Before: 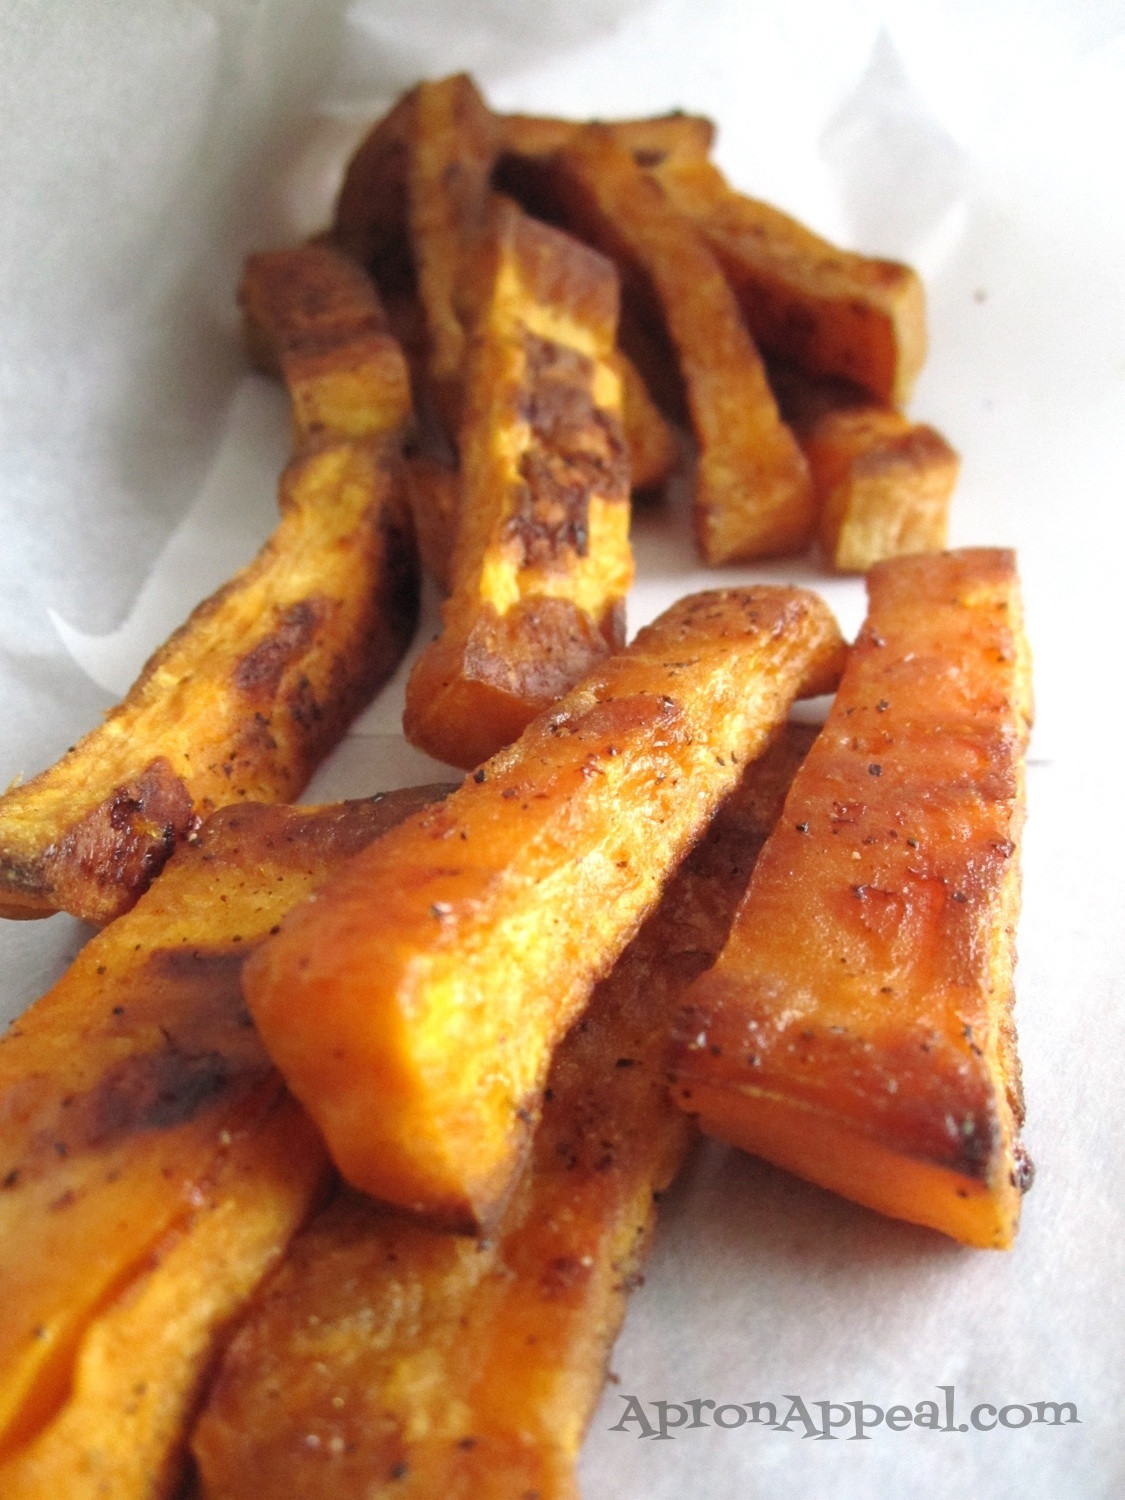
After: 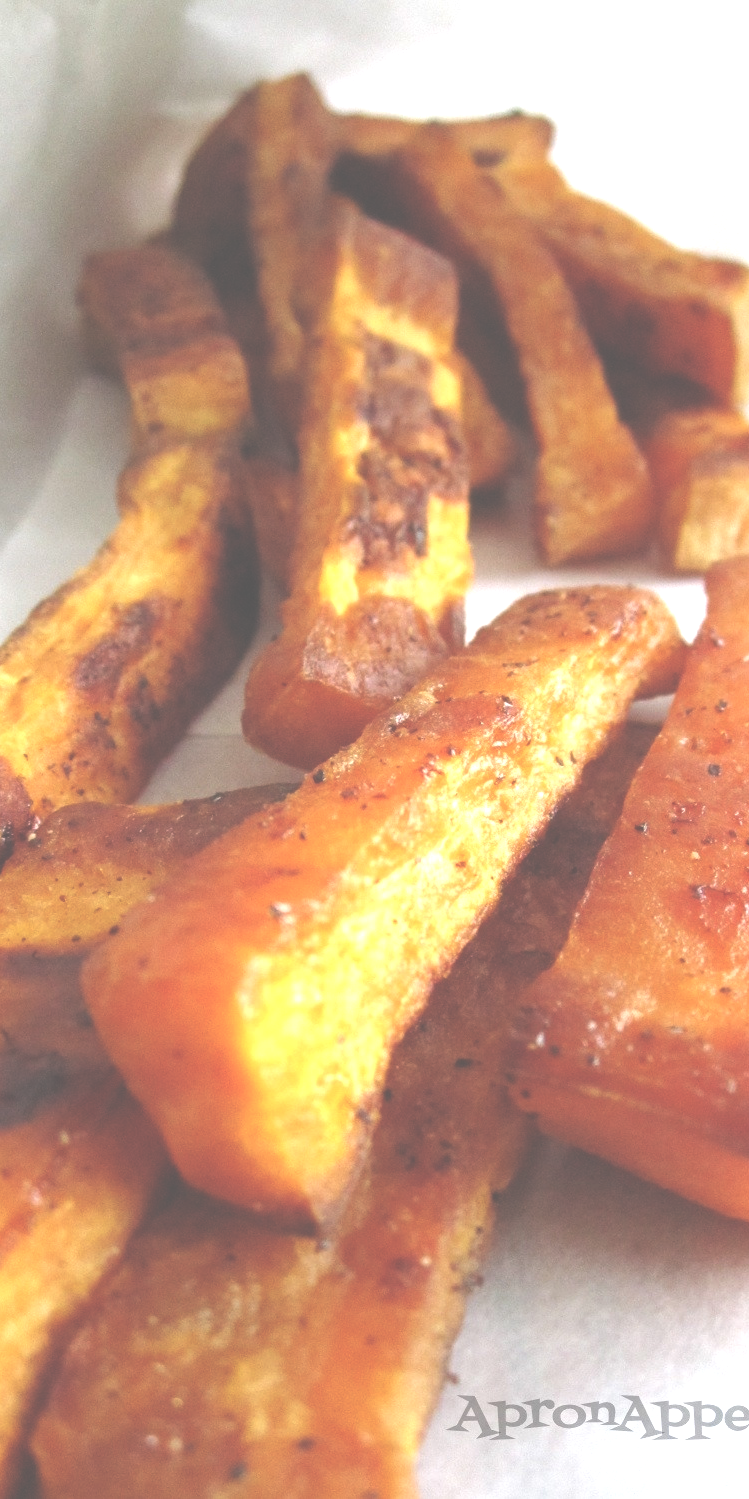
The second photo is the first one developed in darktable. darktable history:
exposure: black level correction -0.071, exposure 0.5 EV, compensate highlight preservation false
crop and rotate: left 14.385%, right 18.948%
